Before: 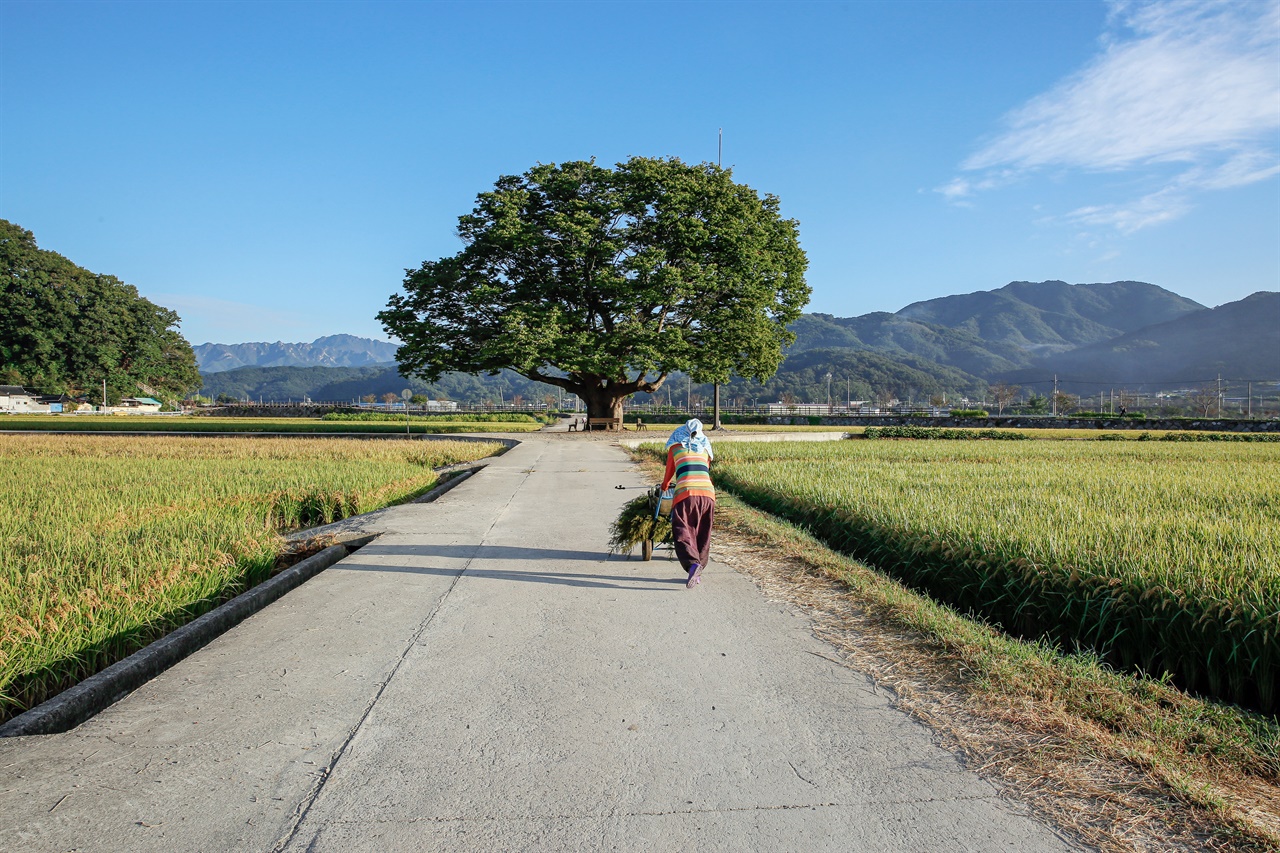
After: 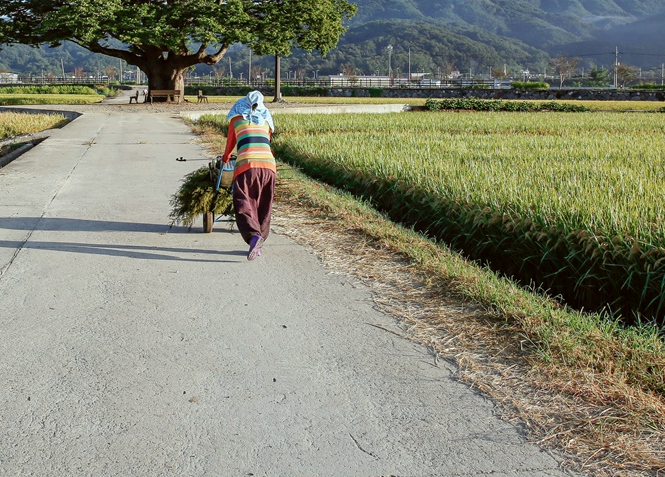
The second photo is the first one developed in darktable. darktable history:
color correction: highlights a* -2.74, highlights b* -2.34, shadows a* 2.46, shadows b* 3
crop: left 34.364%, top 38.54%, right 13.674%, bottom 5.483%
